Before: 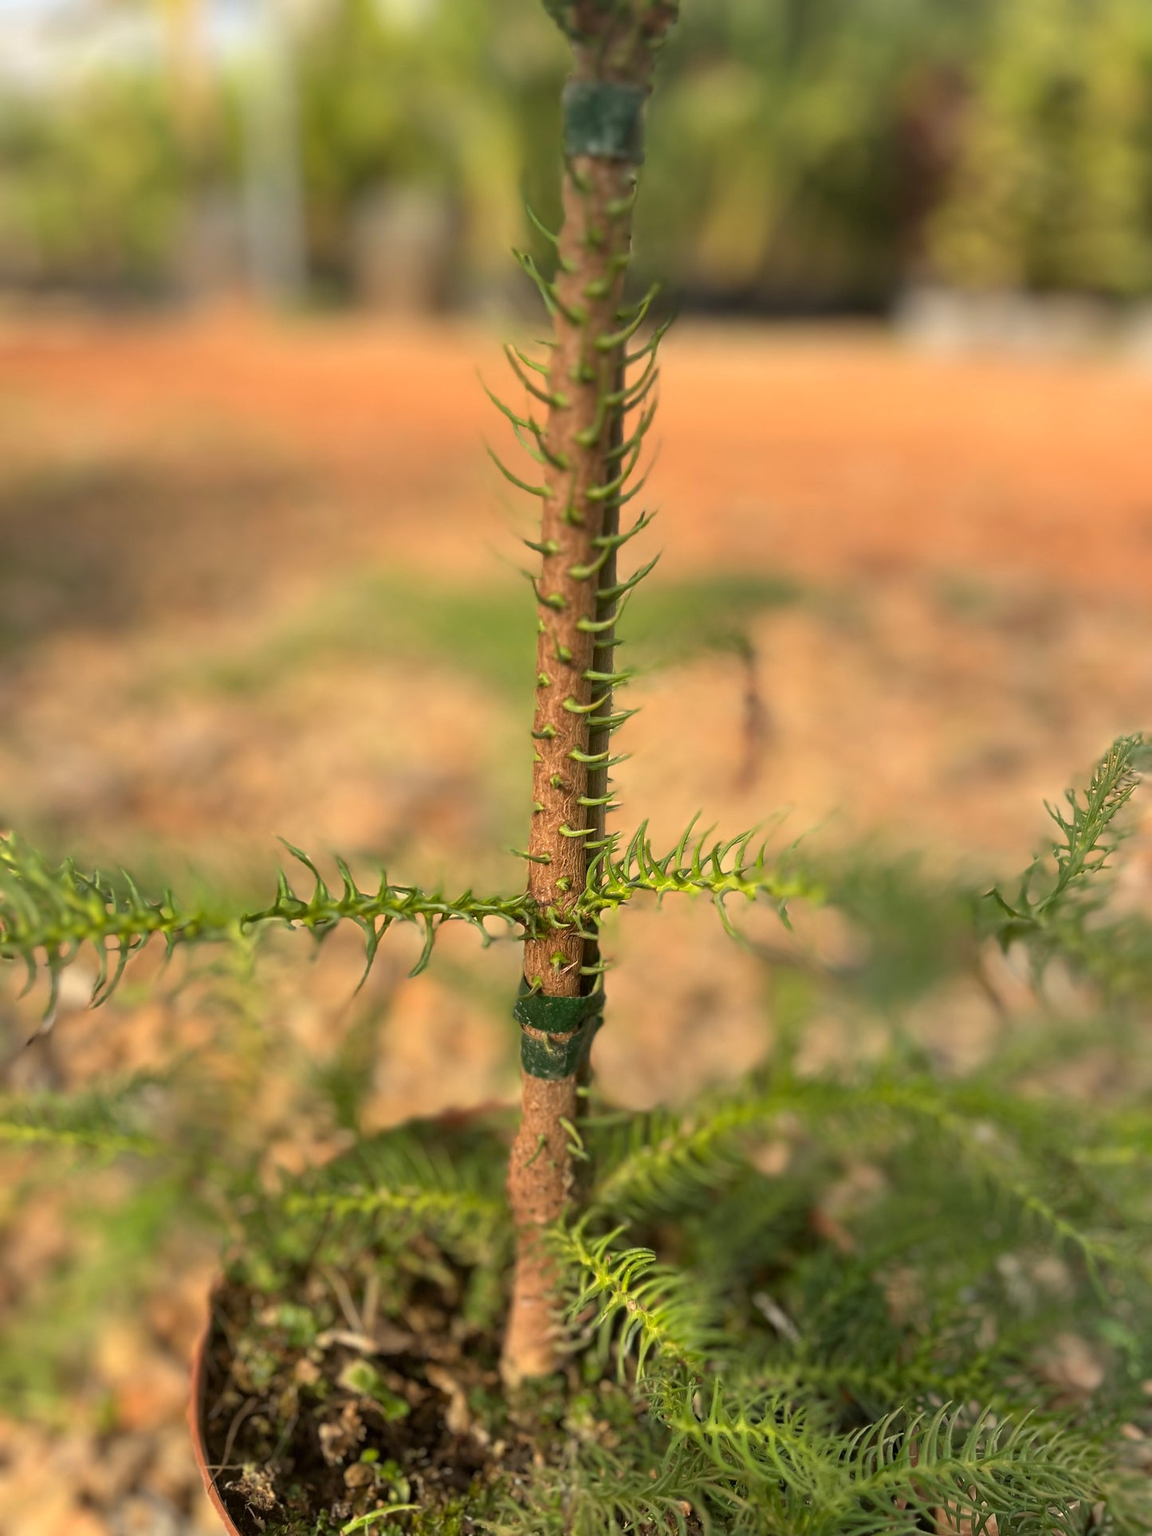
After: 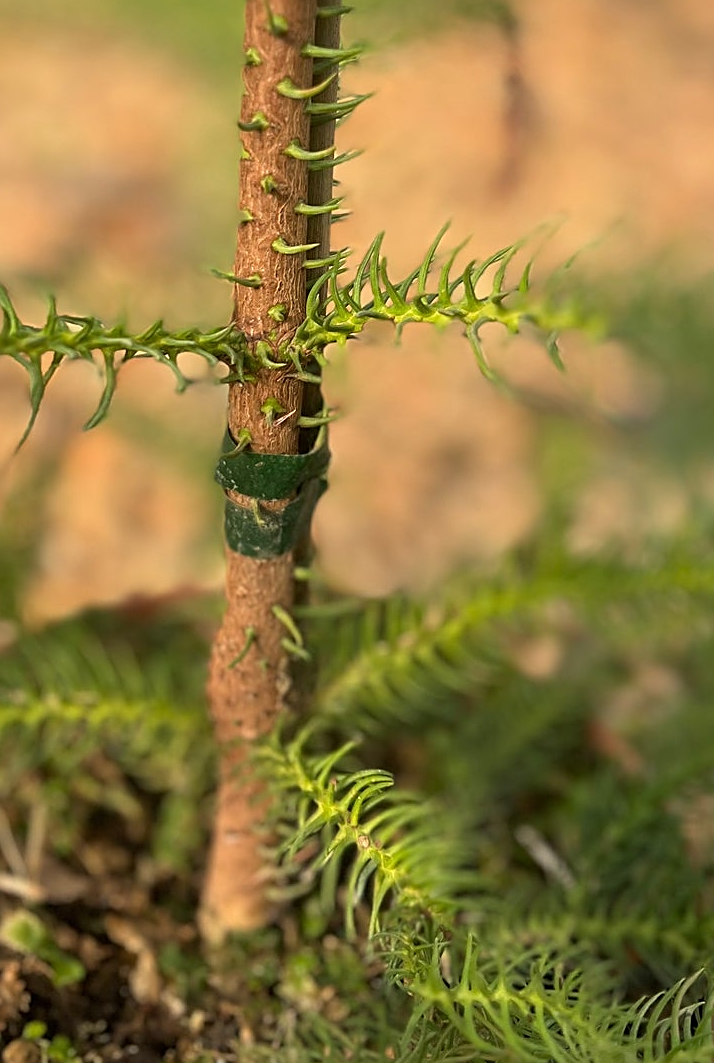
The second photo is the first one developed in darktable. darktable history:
sharpen: on, module defaults
crop: left 29.742%, top 41.335%, right 20.785%, bottom 3.499%
